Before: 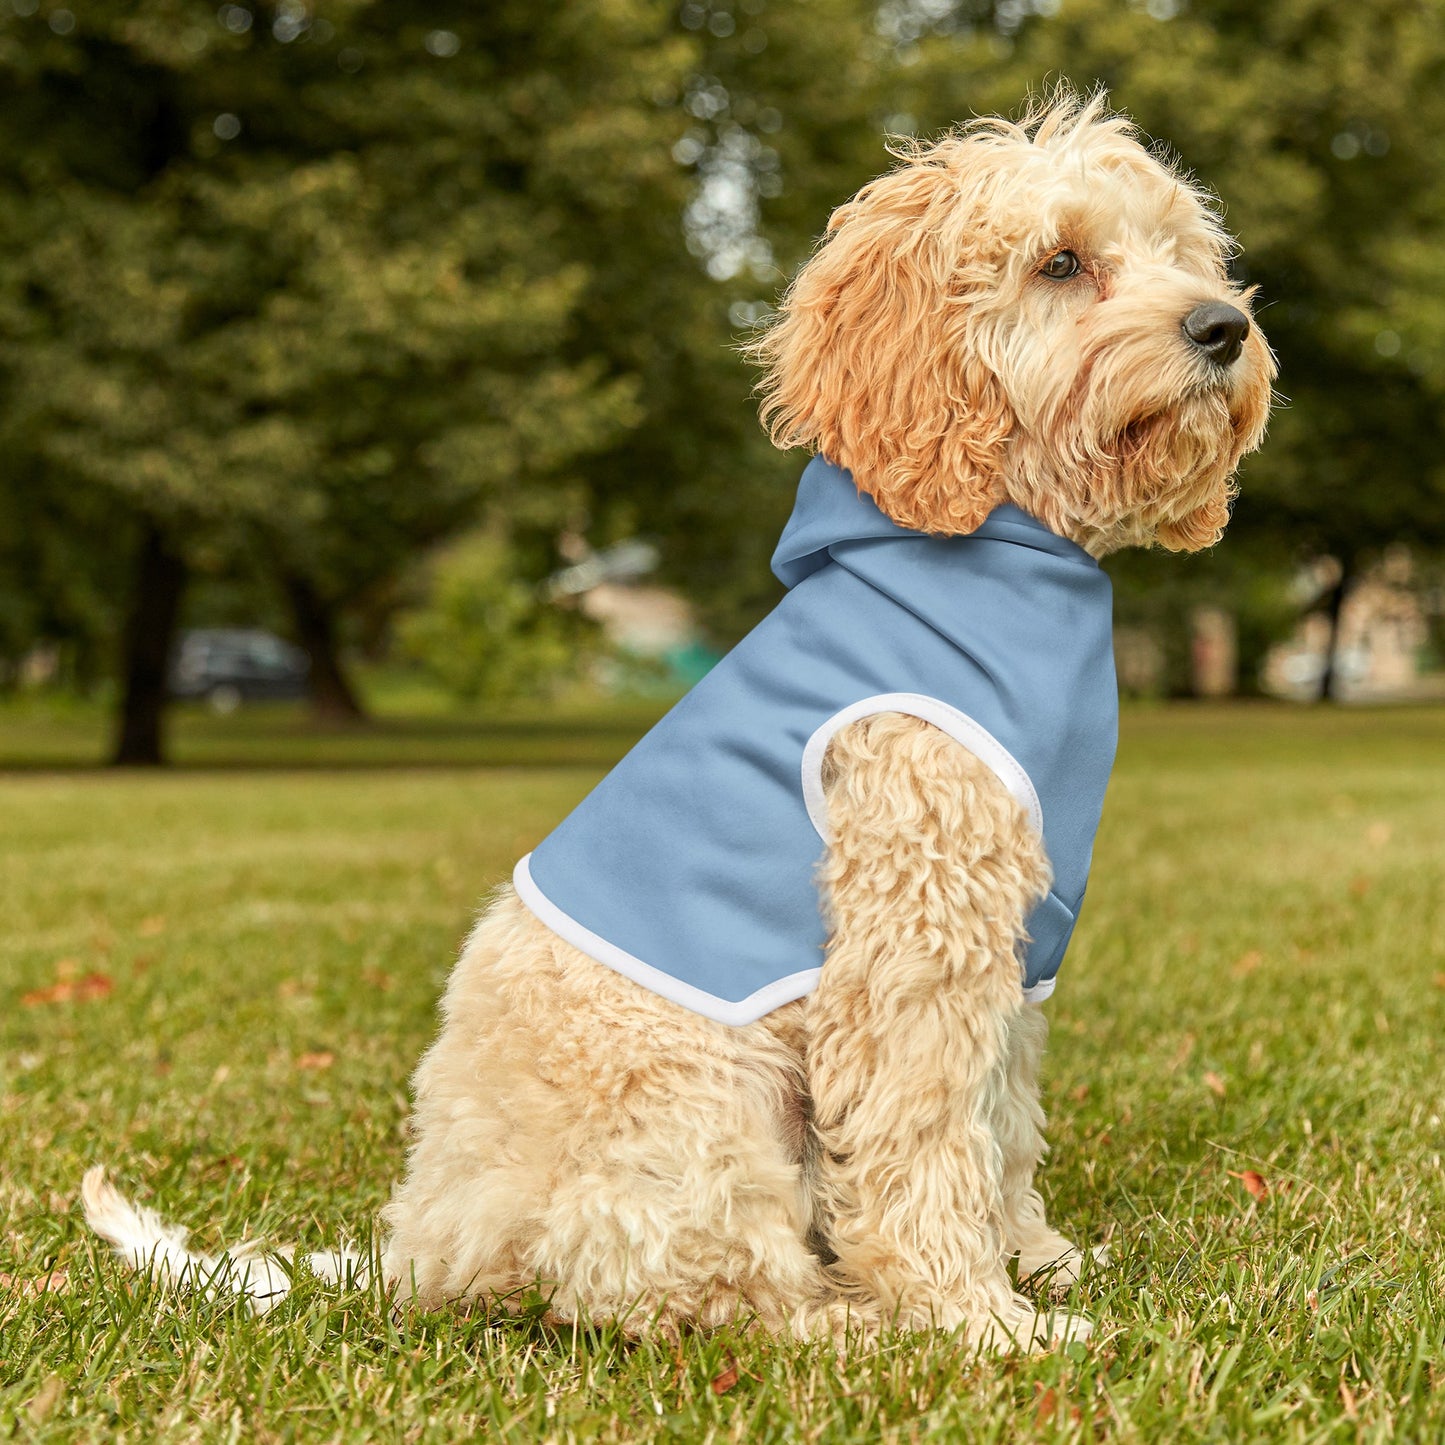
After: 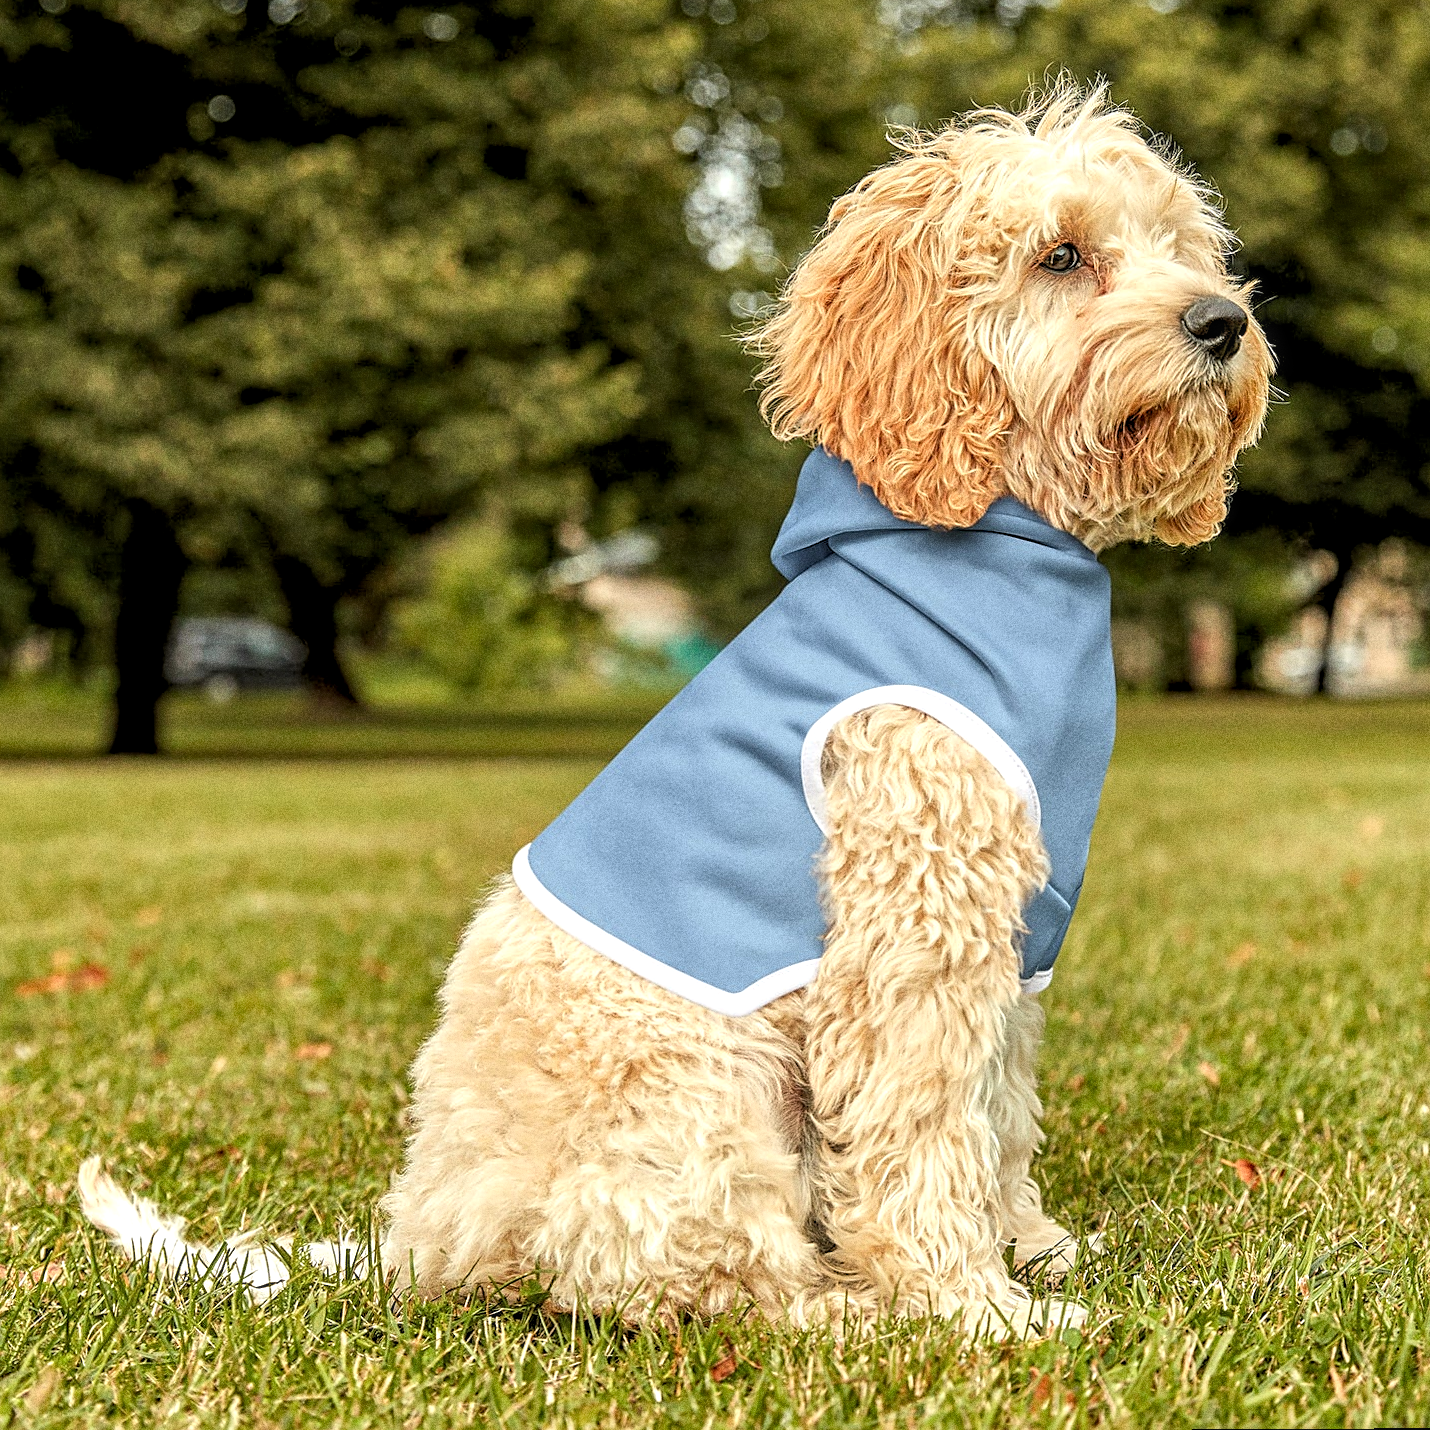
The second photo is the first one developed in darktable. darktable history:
rotate and perspective: rotation 0.174°, lens shift (vertical) 0.013, lens shift (horizontal) 0.019, shear 0.001, automatic cropping original format, crop left 0.007, crop right 0.991, crop top 0.016, crop bottom 0.997
grain: coarseness 0.09 ISO, strength 40%
local contrast: on, module defaults
rgb levels: levels [[0.01, 0.419, 0.839], [0, 0.5, 1], [0, 0.5, 1]]
sharpen: on, module defaults
